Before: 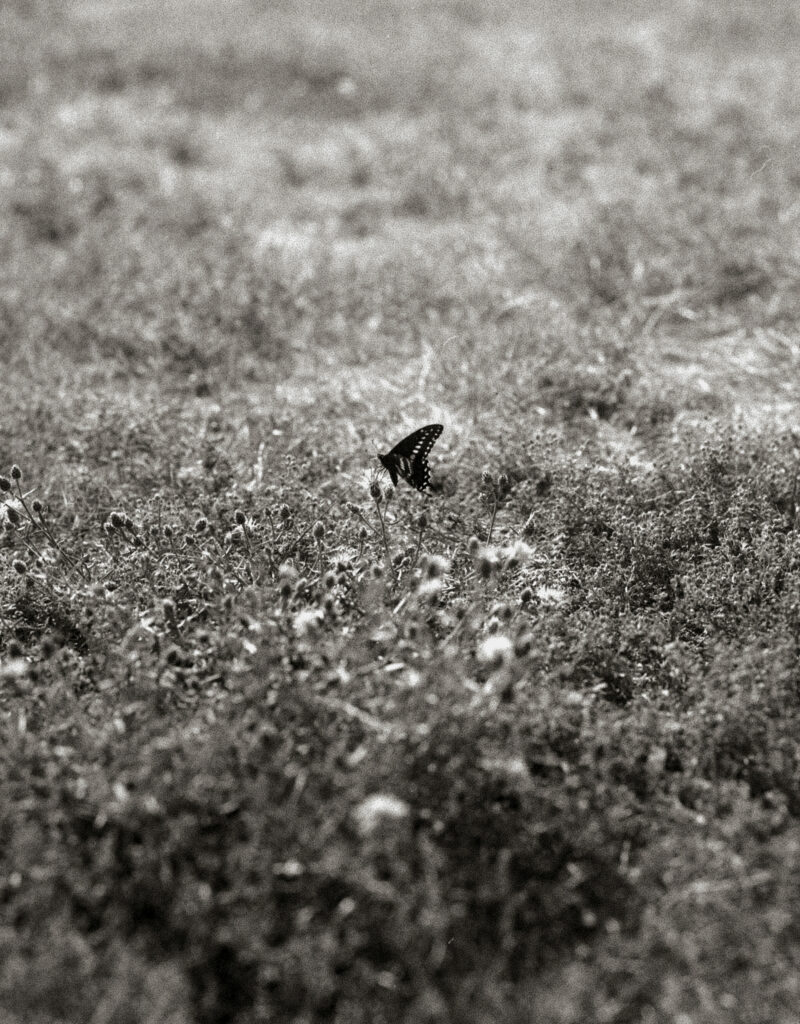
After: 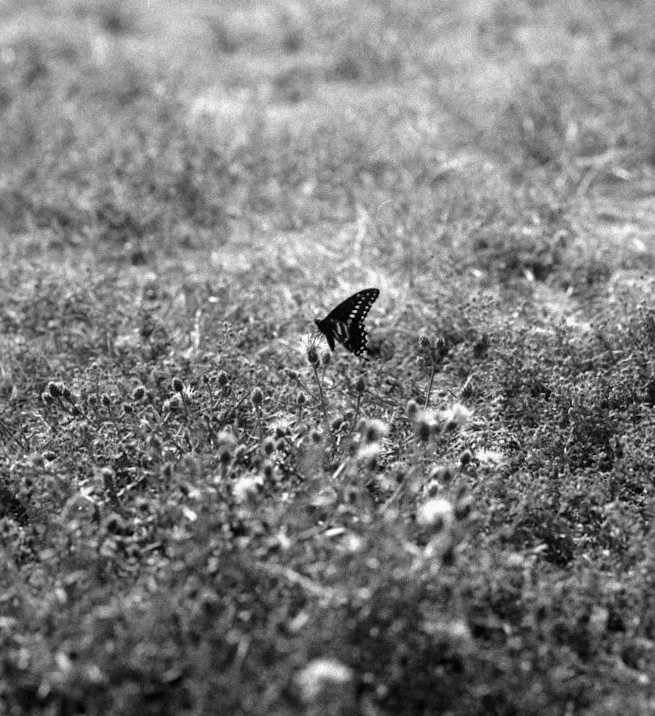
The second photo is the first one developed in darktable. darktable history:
white balance: red 1.042, blue 1.17
rotate and perspective: rotation -1°, crop left 0.011, crop right 0.989, crop top 0.025, crop bottom 0.975
crop: left 7.856%, top 11.836%, right 10.12%, bottom 15.387%
color calibration: output gray [0.253, 0.26, 0.487, 0], gray › normalize channels true, illuminant same as pipeline (D50), adaptation XYZ, x 0.346, y 0.359, gamut compression 0
